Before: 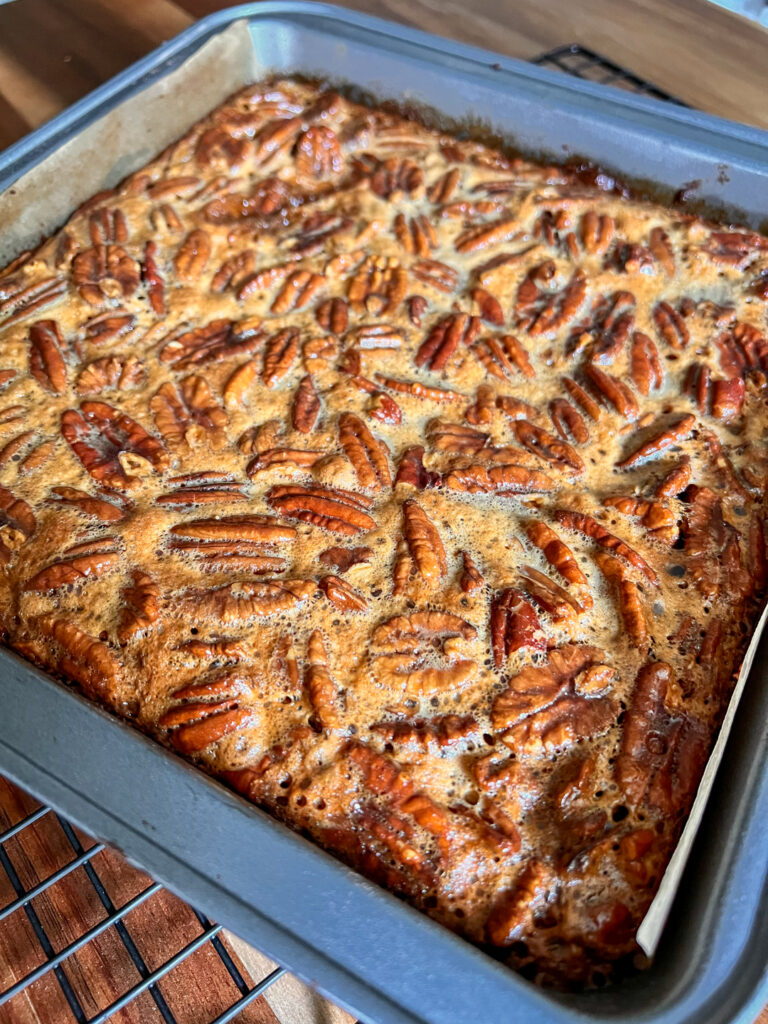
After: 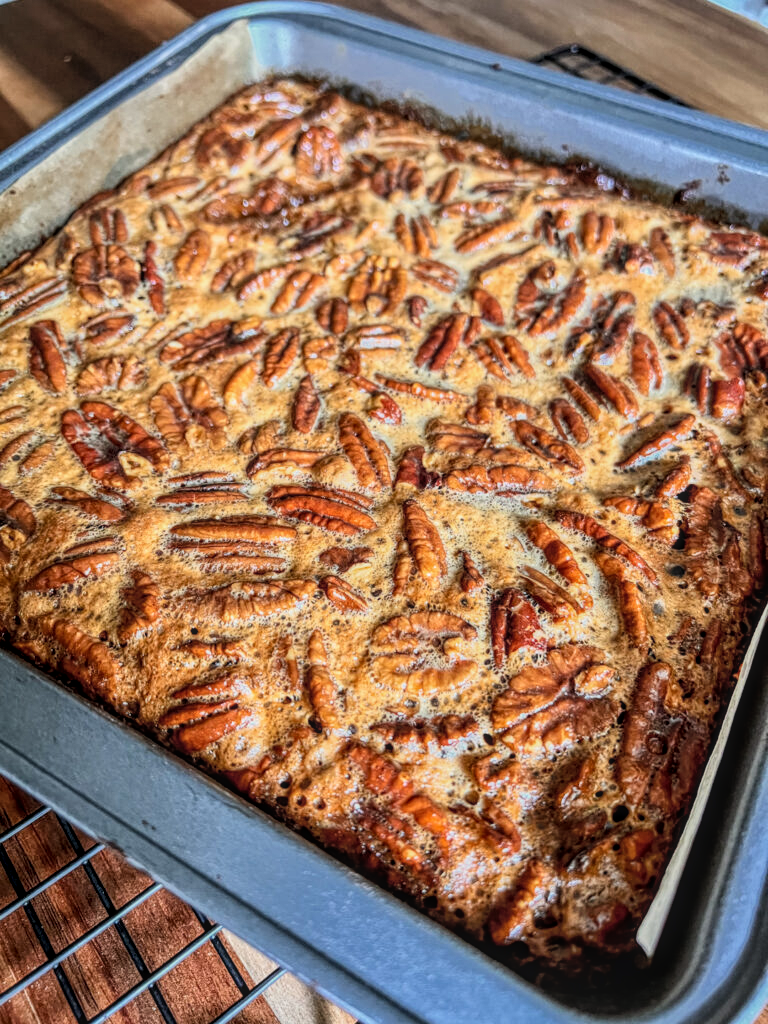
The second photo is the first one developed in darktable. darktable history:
filmic rgb: black relative exposure -16 EV, white relative exposure 5.31 EV, hardness 5.92, contrast 1.249, color science v6 (2022)
local contrast: highlights 76%, shadows 55%, detail 176%, midtone range 0.21
